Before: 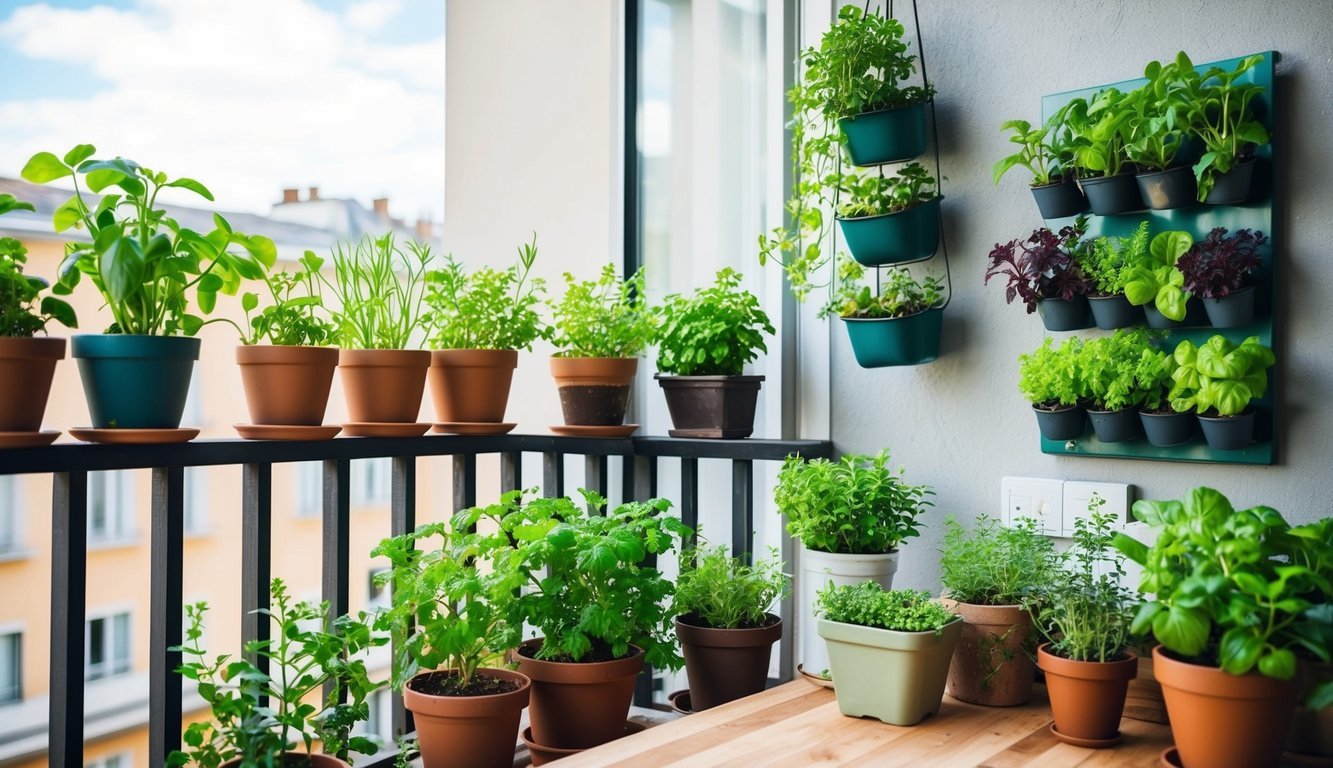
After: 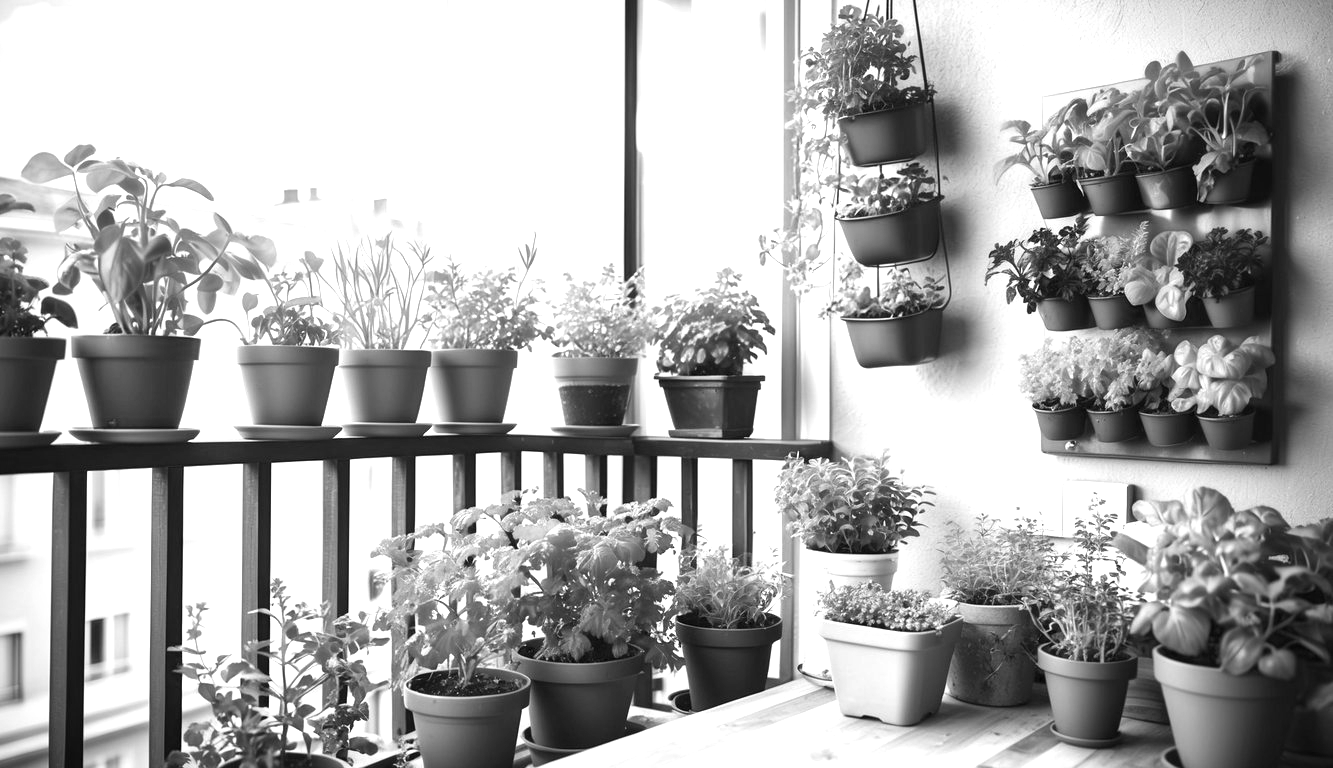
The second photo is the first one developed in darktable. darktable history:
exposure: black level correction 0, exposure 1.1 EV, compensate exposure bias true, compensate highlight preservation false
color calibration: output gray [0.21, 0.42, 0.37, 0], gray › normalize channels true, illuminant same as pipeline (D50), adaptation XYZ, x 0.346, y 0.359, gamut compression 0
contrast brightness saturation: saturation -0.05
vignetting: saturation 0, unbound false
